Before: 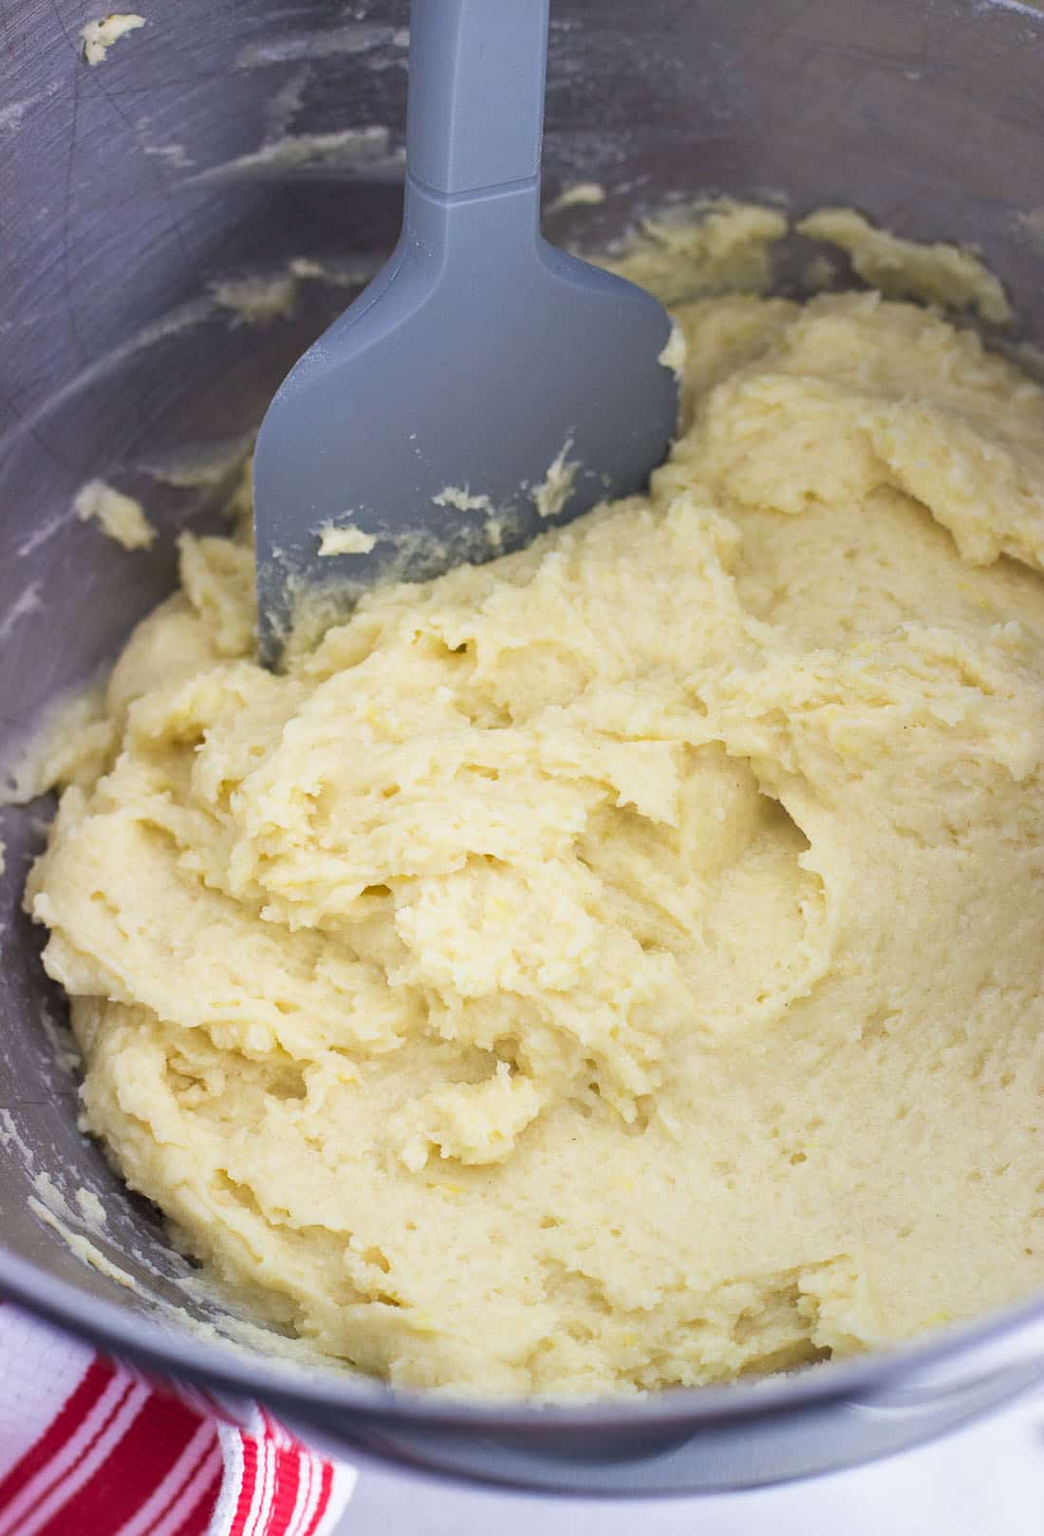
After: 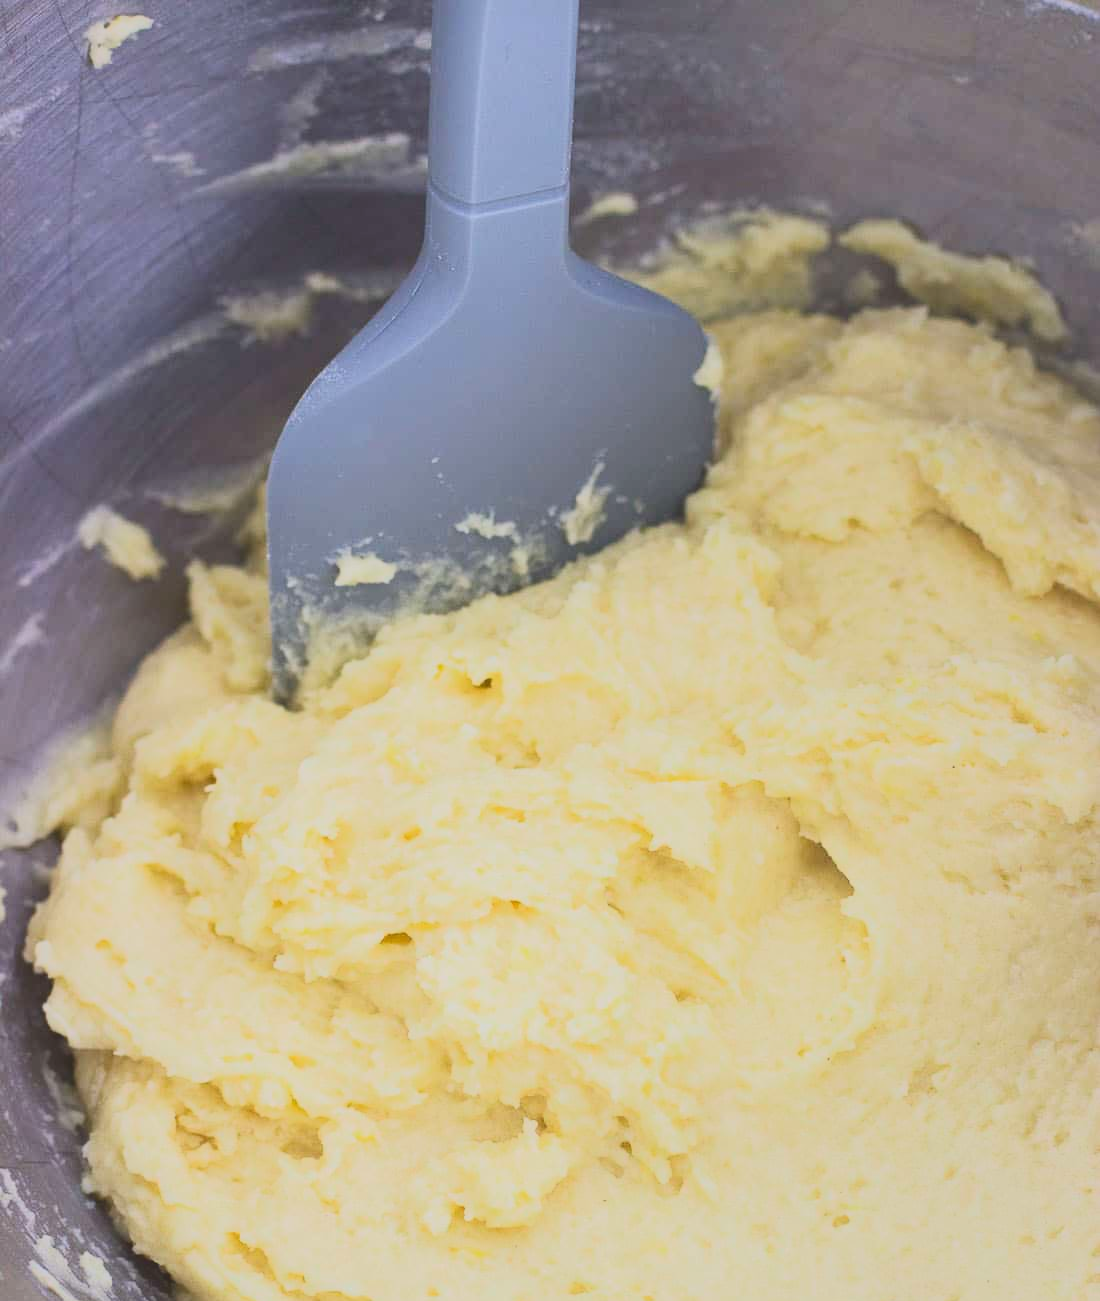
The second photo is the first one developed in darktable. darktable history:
tone curve: curves: ch0 [(0, 0.148) (0.191, 0.225) (0.712, 0.695) (0.864, 0.797) (1, 0.839)], color space Lab, independent channels, preserve colors none
exposure: black level correction 0, exposure 0.5 EV, compensate highlight preservation false
crop: bottom 19.627%
